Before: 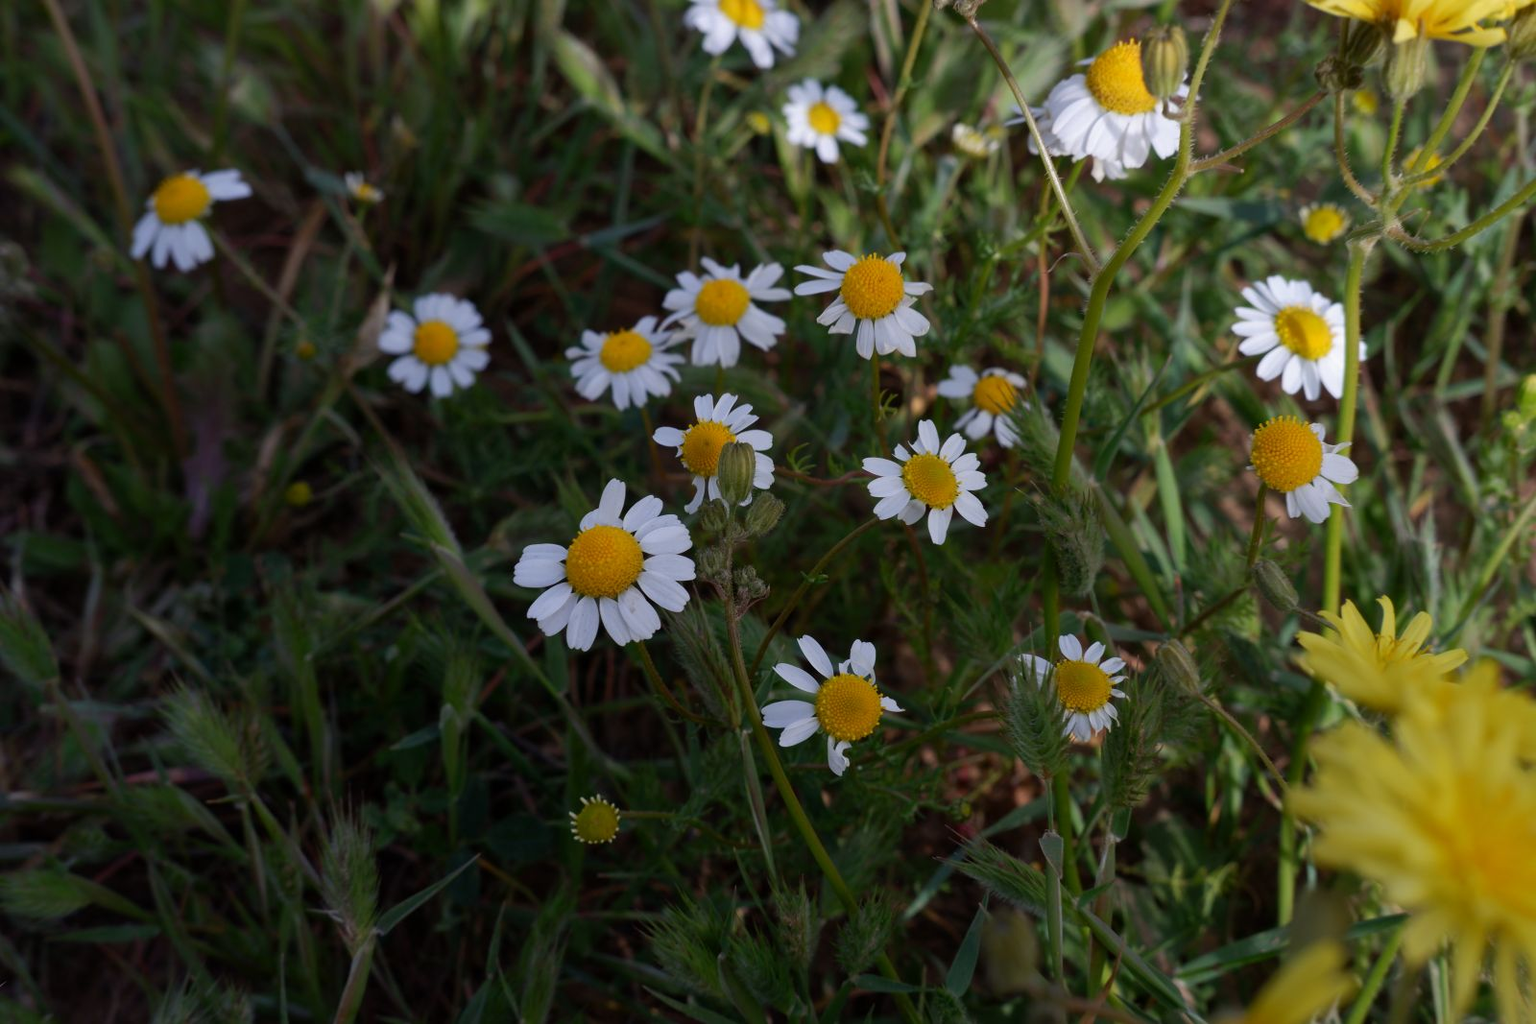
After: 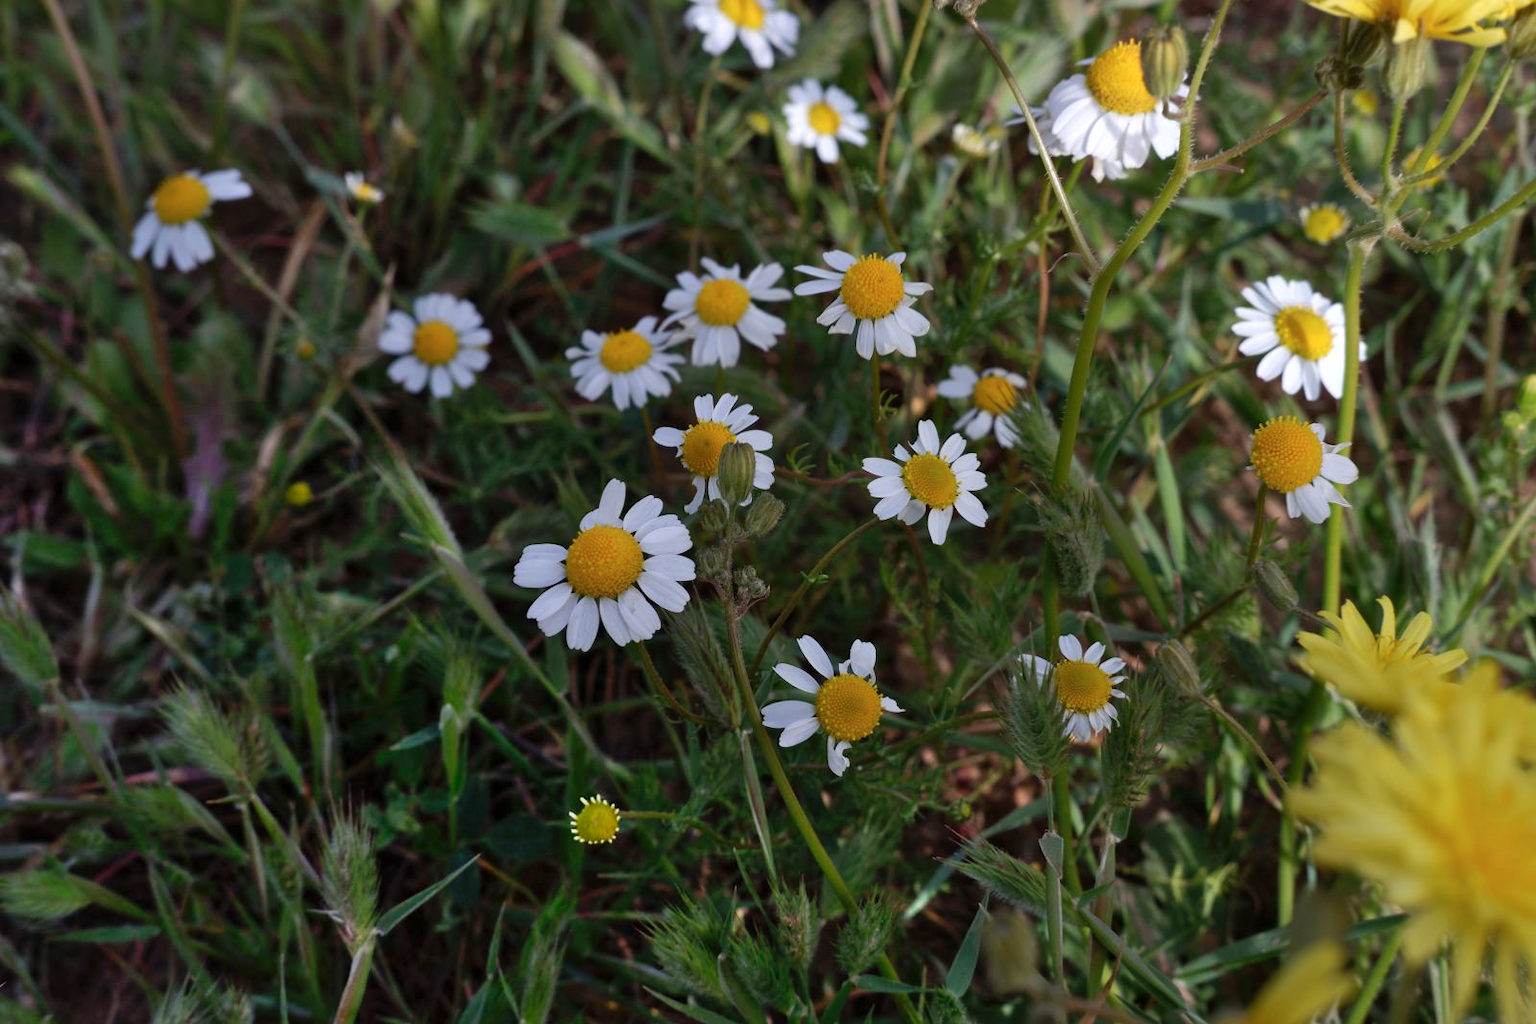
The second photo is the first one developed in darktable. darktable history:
shadows and highlights: radius 45.89, white point adjustment 6.78, compress 79.66%, soften with gaussian
base curve: preserve colors none
